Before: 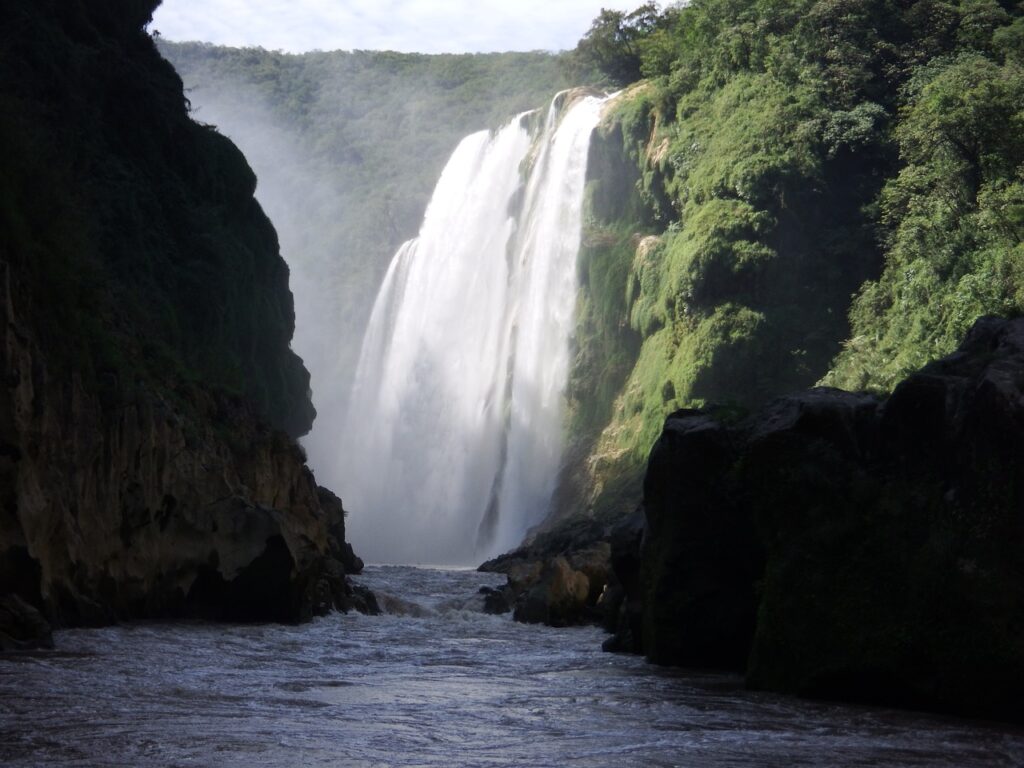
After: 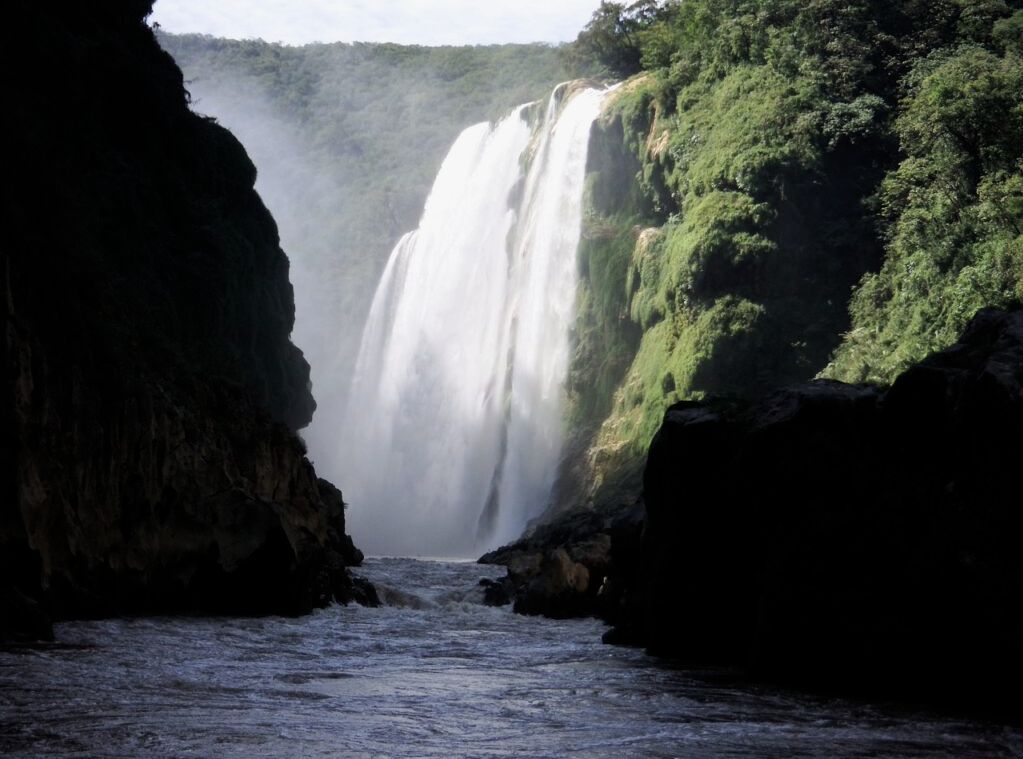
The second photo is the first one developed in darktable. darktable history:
filmic rgb: black relative exposure -12.8 EV, white relative exposure 2.8 EV, threshold 3 EV, target black luminance 0%, hardness 8.54, latitude 70.41%, contrast 1.133, shadows ↔ highlights balance -0.395%, color science v4 (2020), enable highlight reconstruction true
crop: top 1.049%, right 0.001%
